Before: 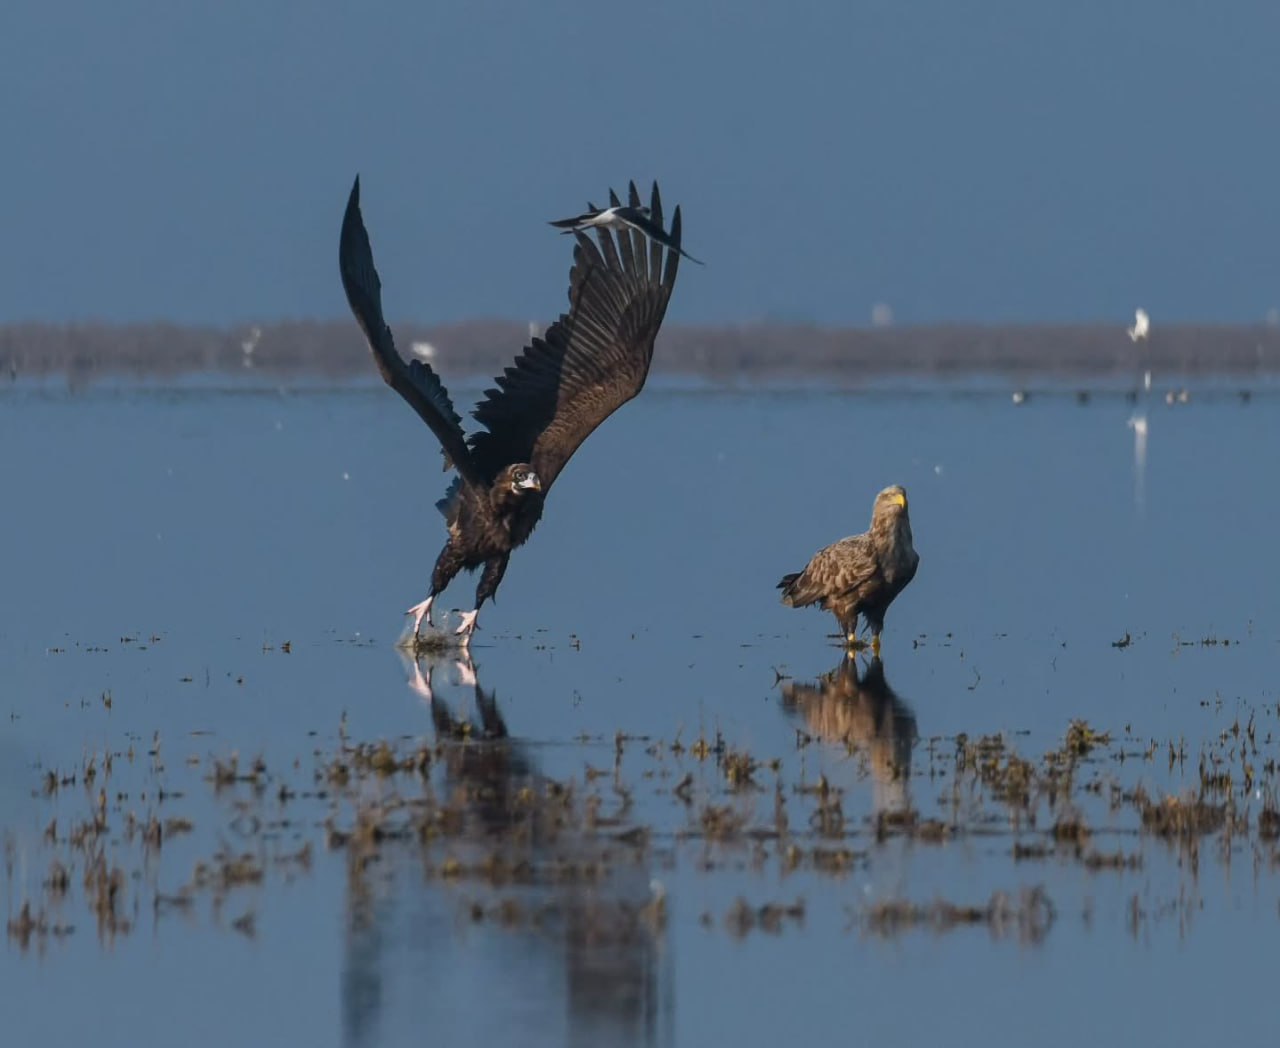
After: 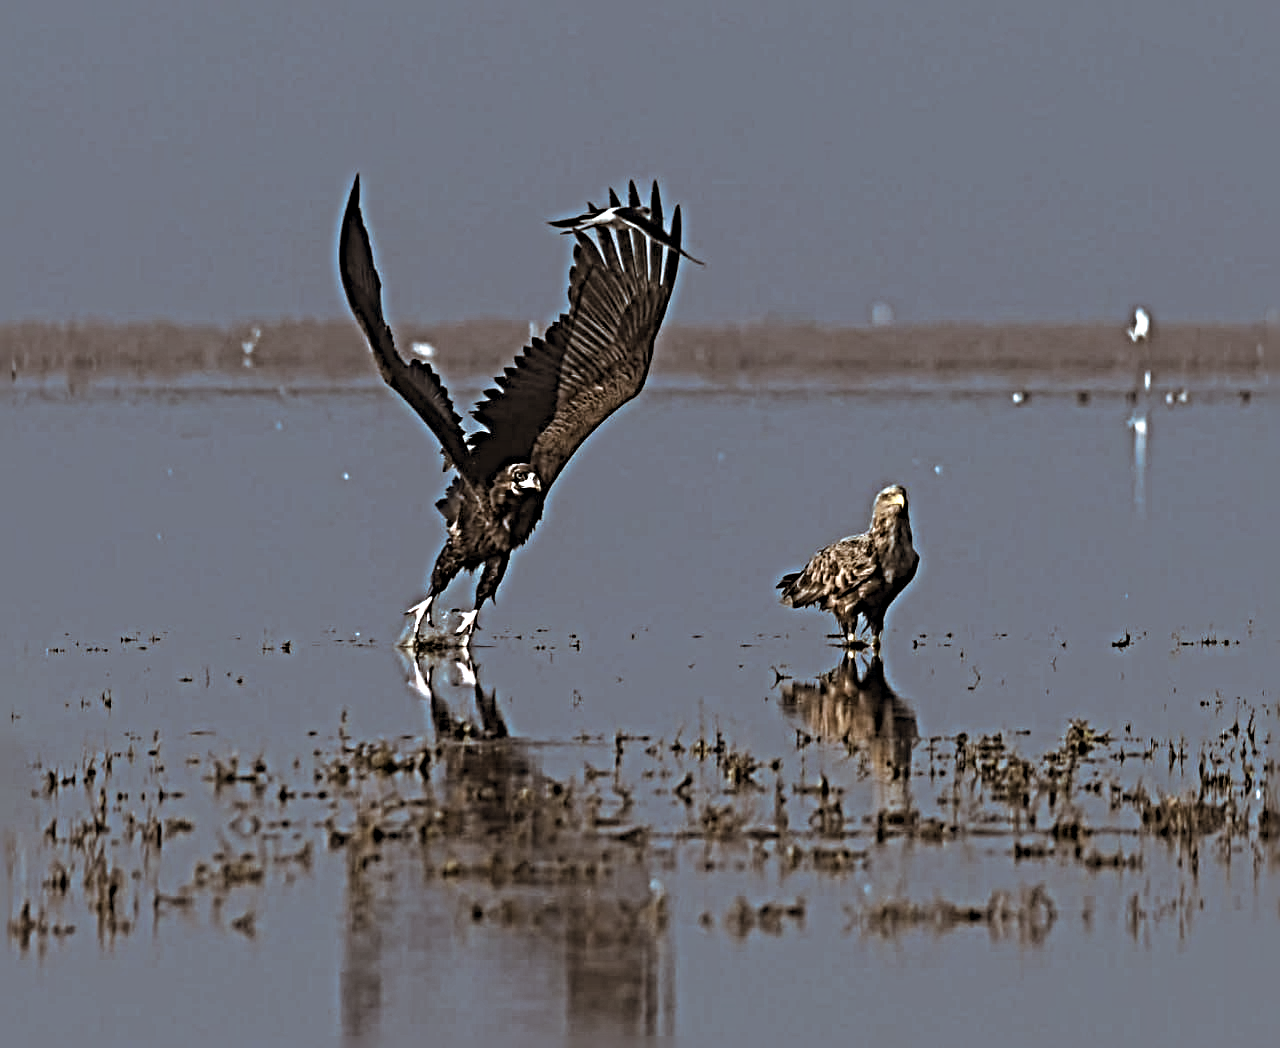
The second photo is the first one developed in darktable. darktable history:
white balance: red 1.009, blue 0.985
sharpen: radius 6.3, amount 1.8, threshold 0
color calibration: illuminant Planckian (black body), adaptation linear Bradford (ICC v4), x 0.364, y 0.367, temperature 4417.56 K, saturation algorithm version 1 (2020)
split-toning: shadows › hue 32.4°, shadows › saturation 0.51, highlights › hue 180°, highlights › saturation 0, balance -60.17, compress 55.19%
